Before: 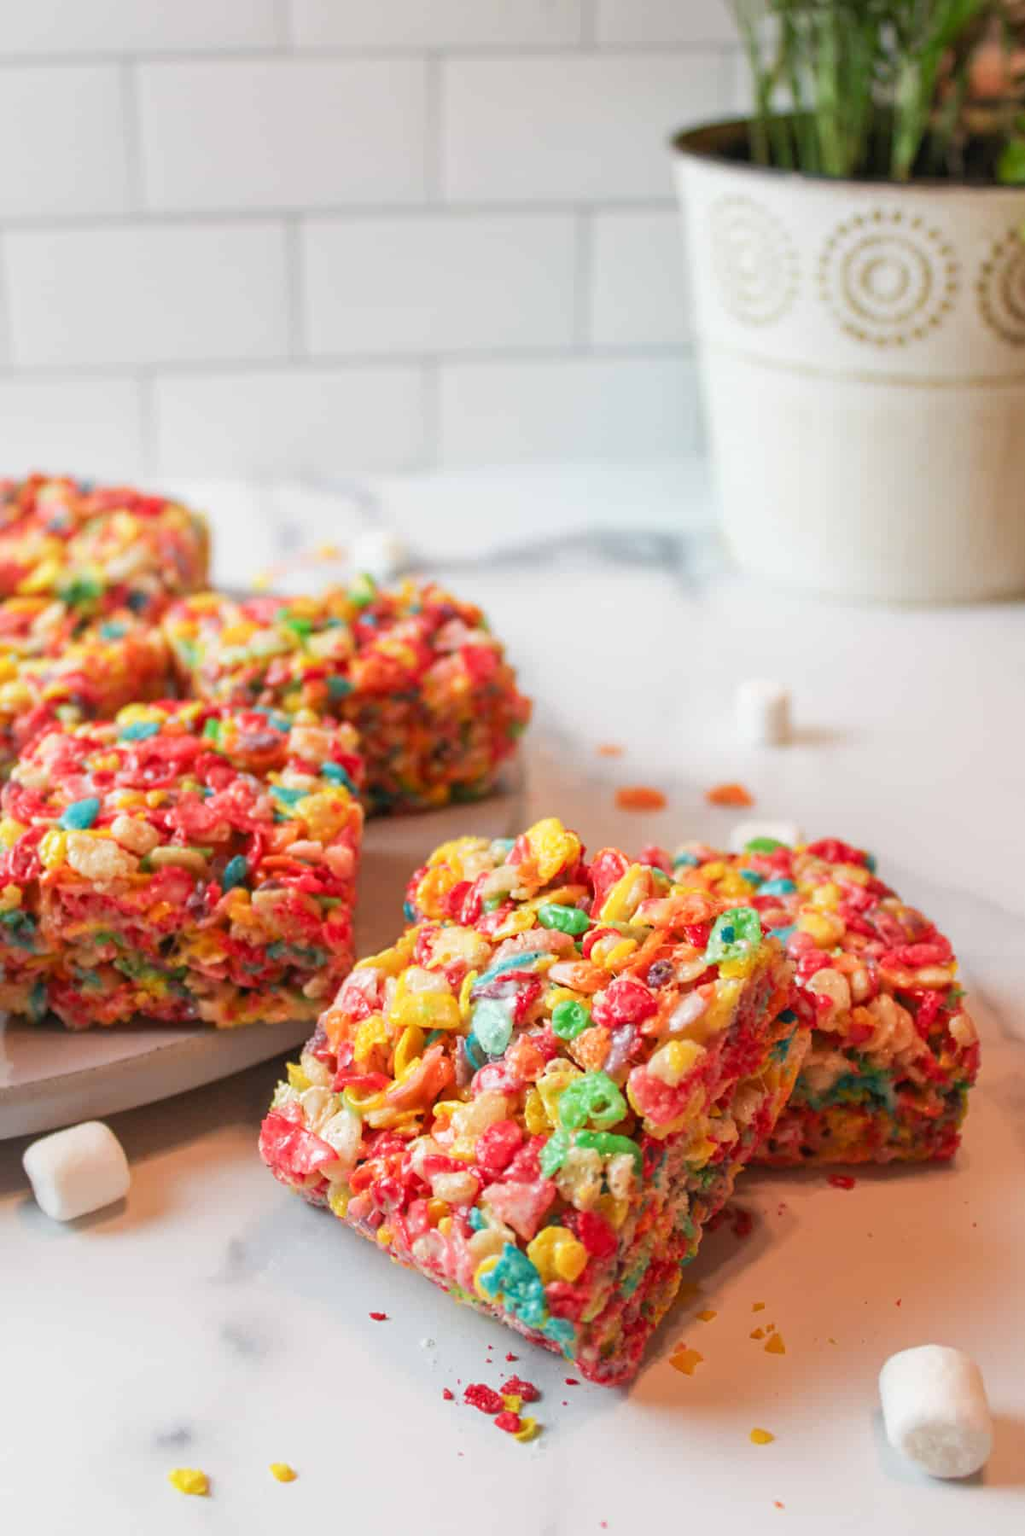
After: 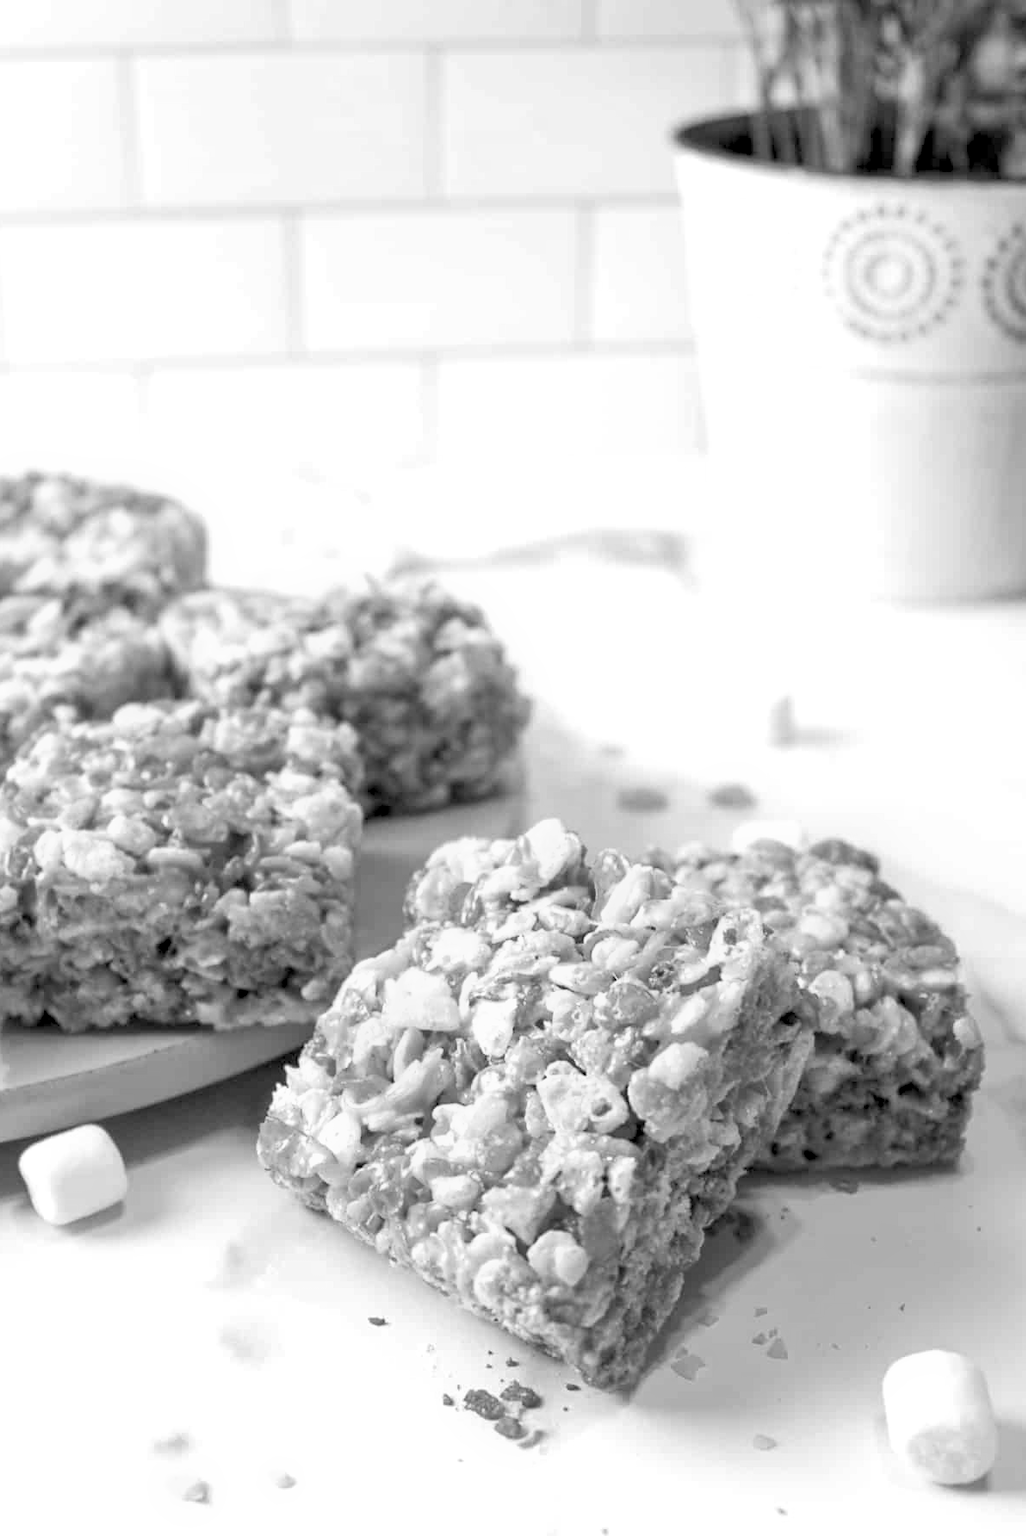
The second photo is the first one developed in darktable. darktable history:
crop: left 0.434%, top 0.485%, right 0.244%, bottom 0.386%
monochrome: on, module defaults
exposure: exposure 0.375 EV, compensate highlight preservation false
velvia: strength 56%
rgb levels: levels [[0.013, 0.434, 0.89], [0, 0.5, 1], [0, 0.5, 1]]
